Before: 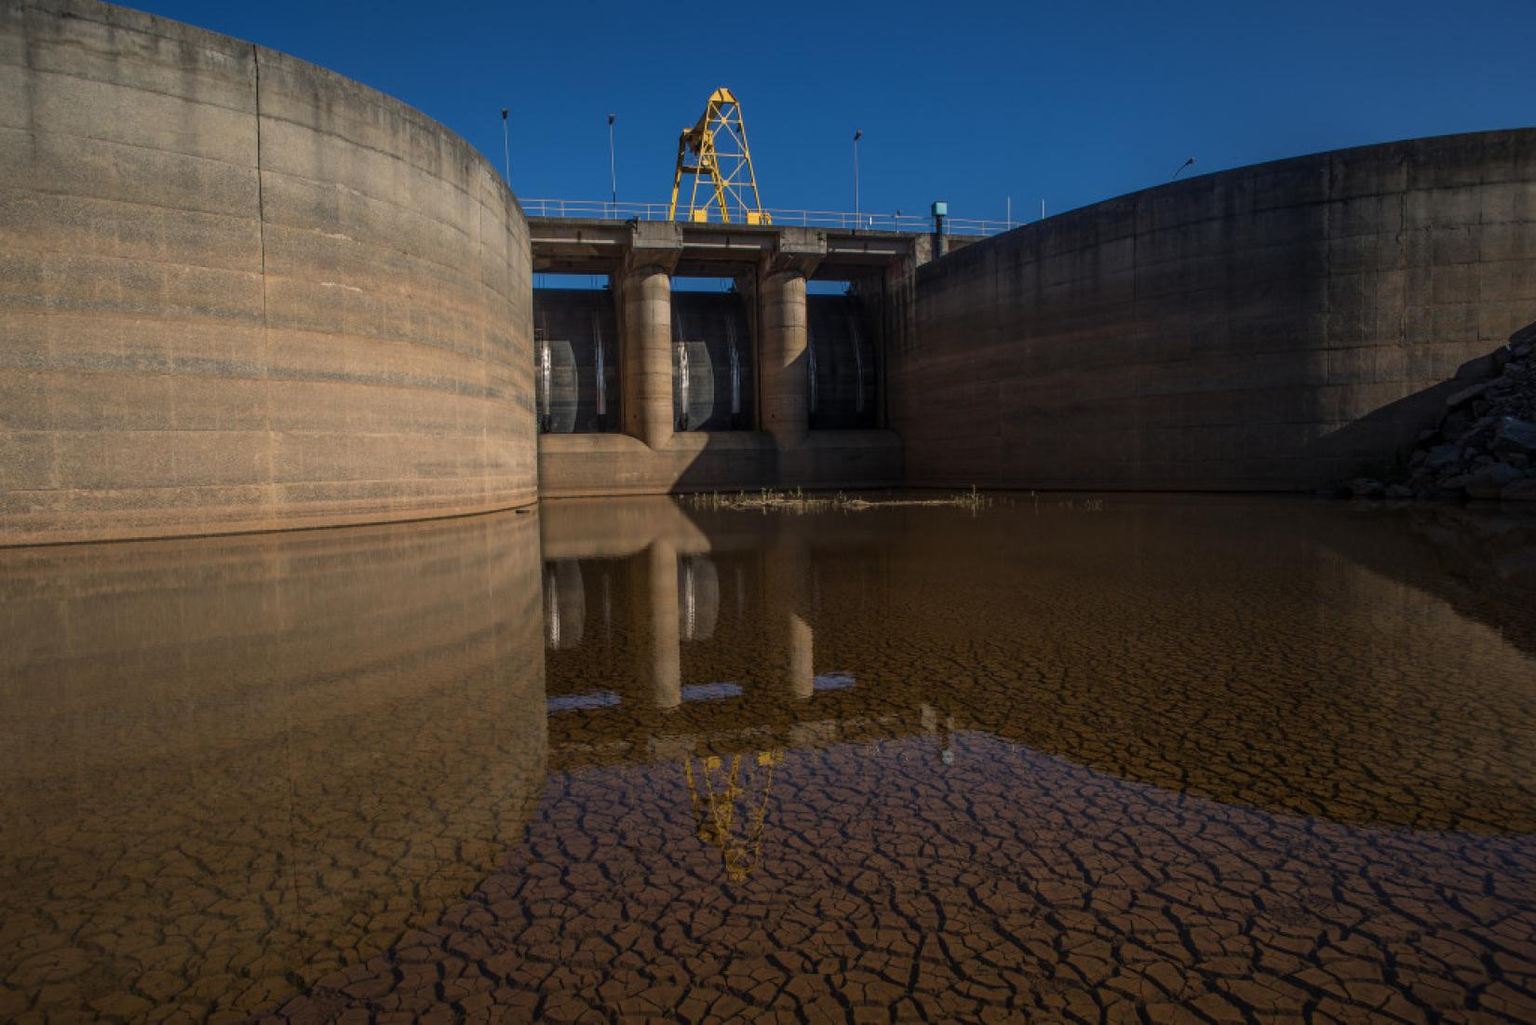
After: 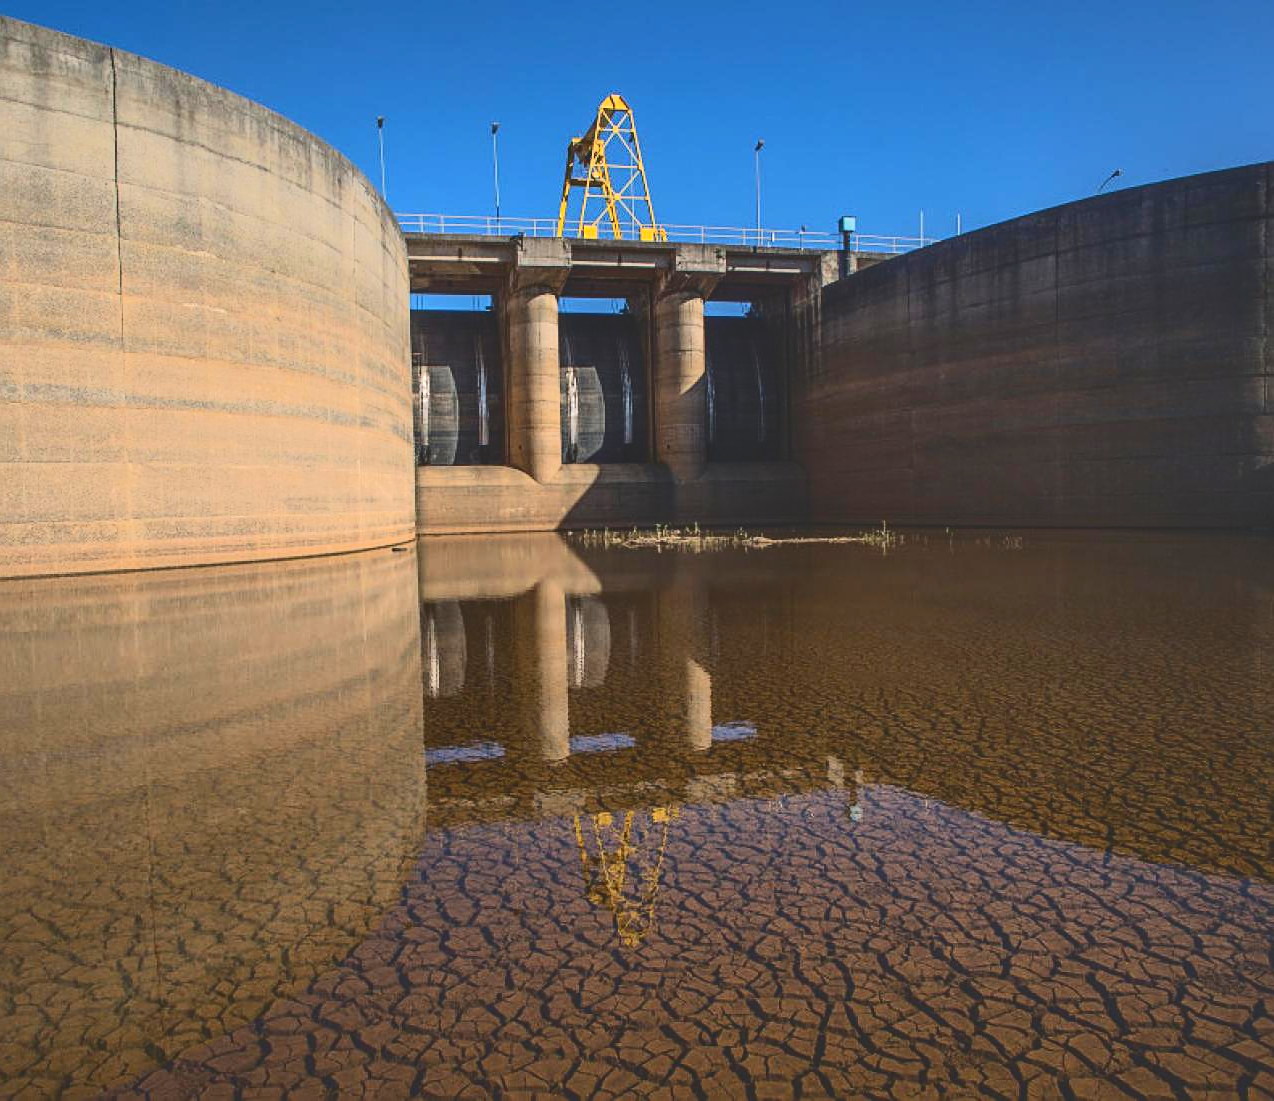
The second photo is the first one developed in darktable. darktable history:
exposure: exposure 1 EV, compensate exposure bias true, compensate highlight preservation false
crop: left 9.875%, right 12.885%
sharpen: on, module defaults
tone curve: curves: ch0 [(0, 0.148) (0.191, 0.225) (0.712, 0.695) (0.864, 0.797) (1, 0.839)], color space Lab, independent channels, preserve colors none
tone equalizer: -8 EV -0.382 EV, -7 EV -0.372 EV, -6 EV -0.351 EV, -5 EV -0.244 EV, -3 EV 0.196 EV, -2 EV 0.307 EV, -1 EV 0.399 EV, +0 EV 0.405 EV
shadows and highlights: shadows 37.7, highlights -28.09, soften with gaussian
